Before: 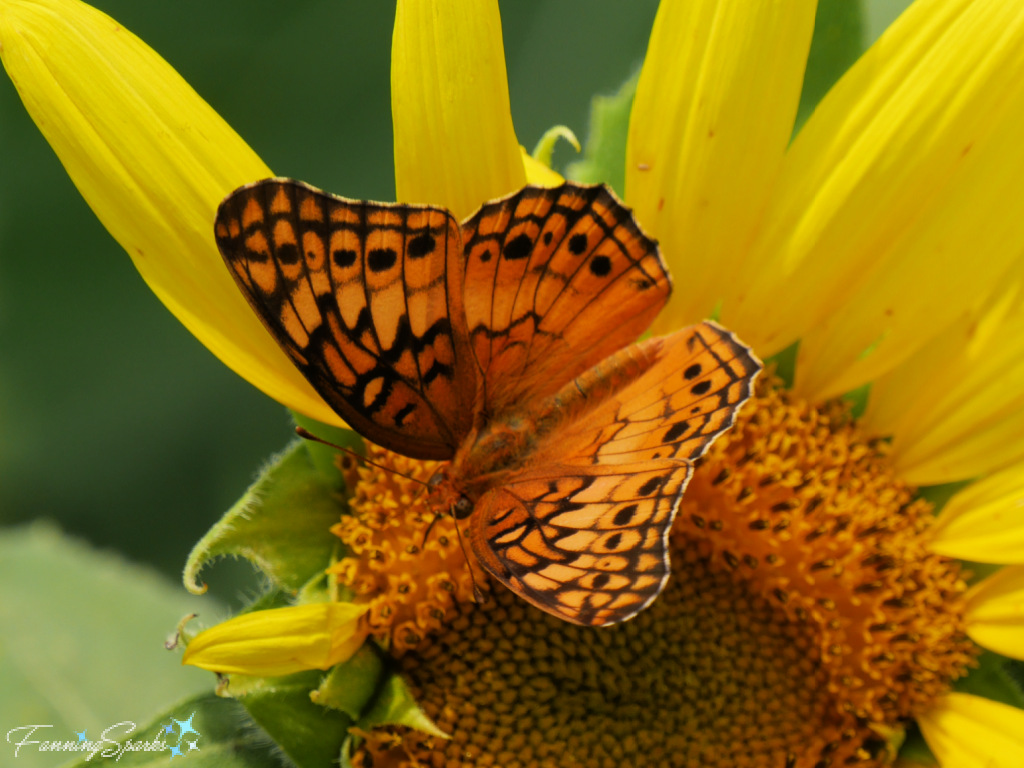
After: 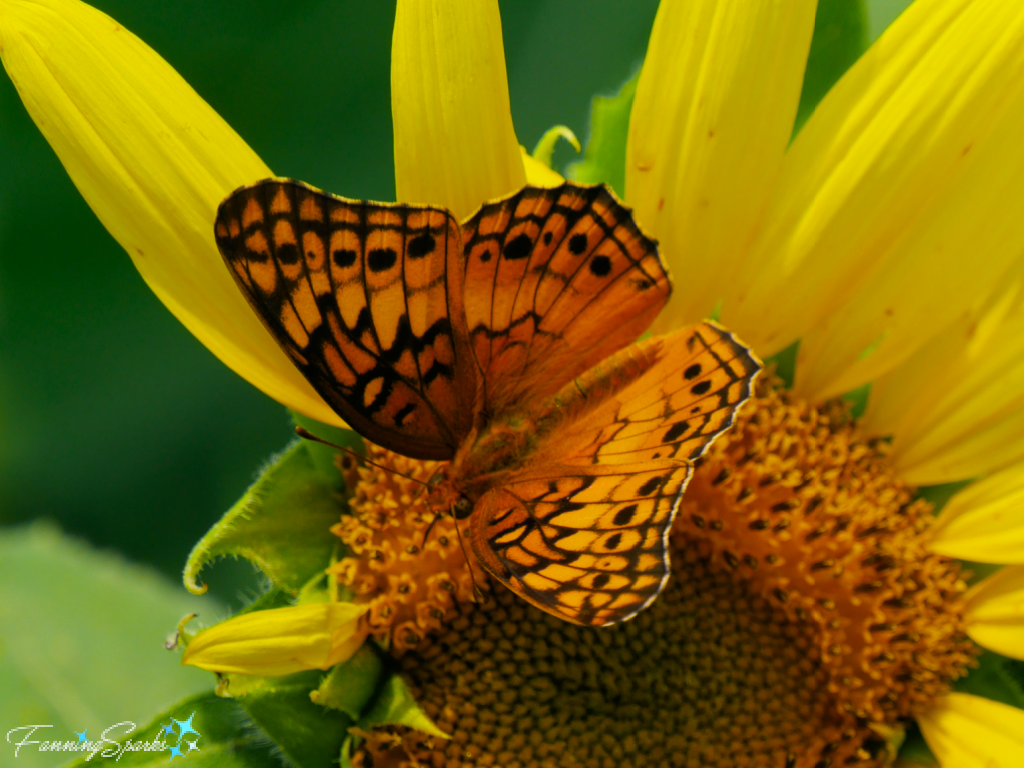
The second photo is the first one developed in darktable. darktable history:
color balance rgb: power › luminance -7.639%, power › chroma 1.102%, power › hue 215.84°, perceptual saturation grading › global saturation 30.971%, global vibrance 20%
